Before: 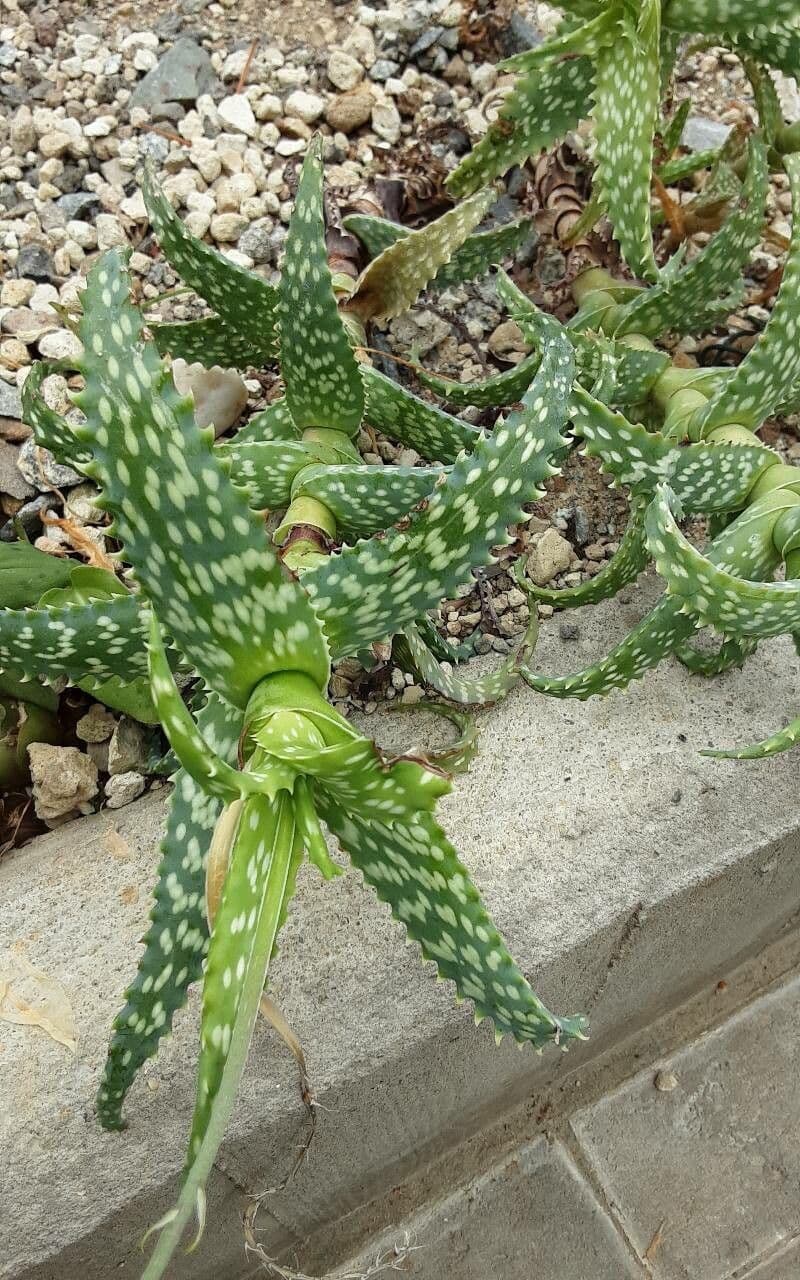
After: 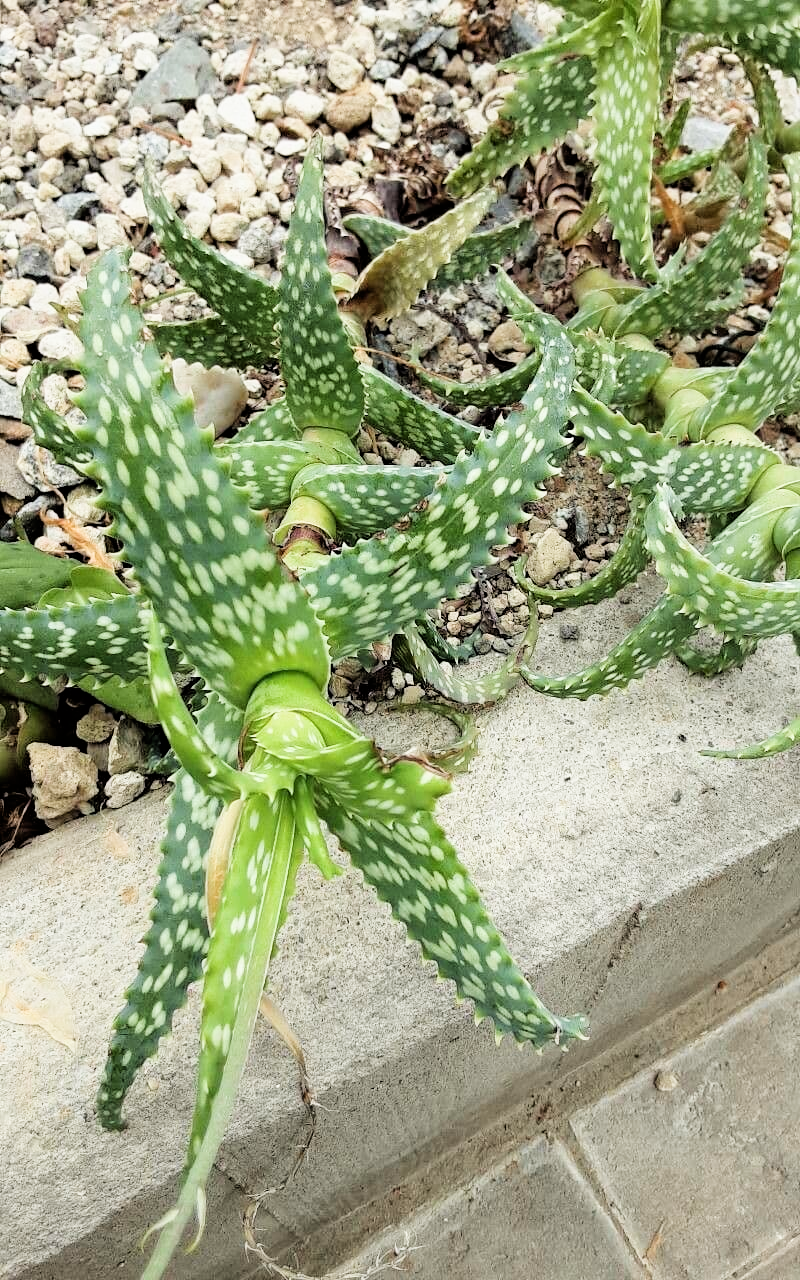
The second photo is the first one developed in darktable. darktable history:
exposure: black level correction 0, exposure 0.695 EV, compensate exposure bias true, compensate highlight preservation false
filmic rgb: black relative exposure -5.05 EV, white relative exposure 3.53 EV, hardness 3.18, contrast 1.198, highlights saturation mix -28.7%
